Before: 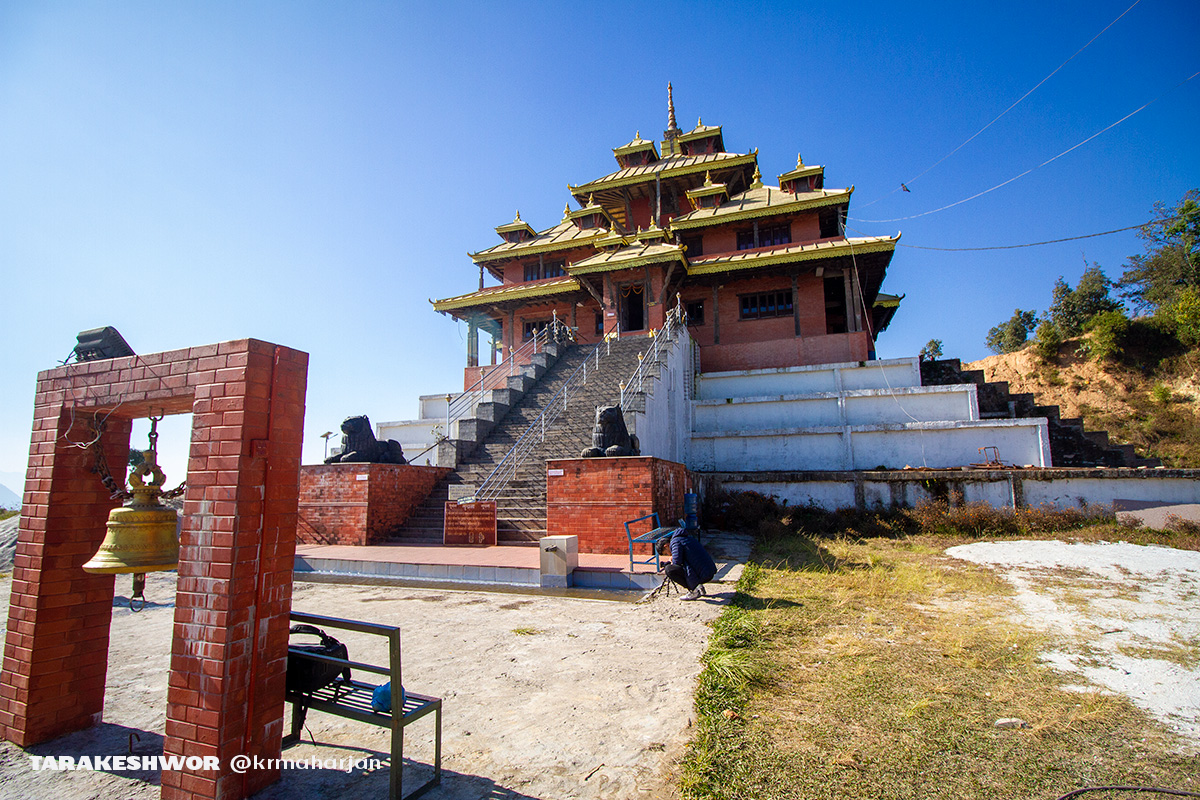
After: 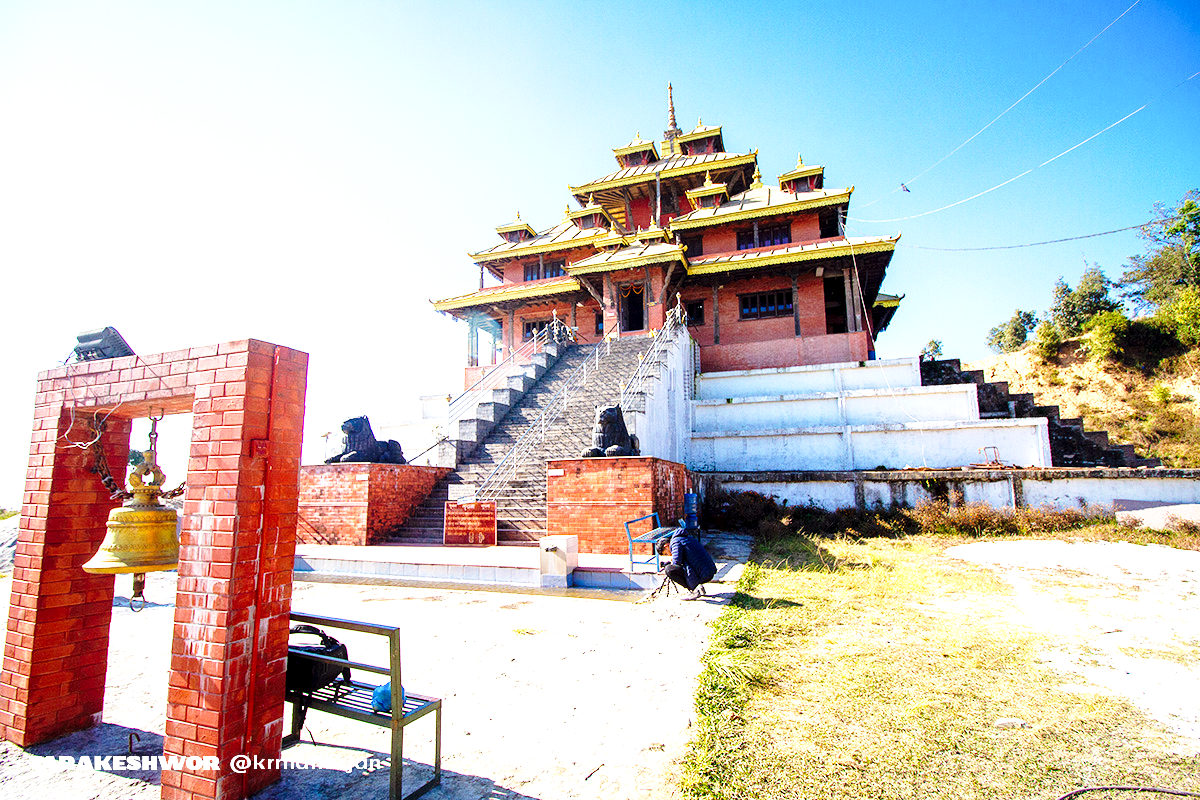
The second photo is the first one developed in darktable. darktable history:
base curve: curves: ch0 [(0, 0) (0.028, 0.03) (0.121, 0.232) (0.46, 0.748) (0.859, 0.968) (1, 1)], preserve colors none
local contrast: highlights 100%, shadows 100%, detail 120%, midtone range 0.2
exposure: black level correction 0.001, exposure 1.129 EV, compensate exposure bias true, compensate highlight preservation false
